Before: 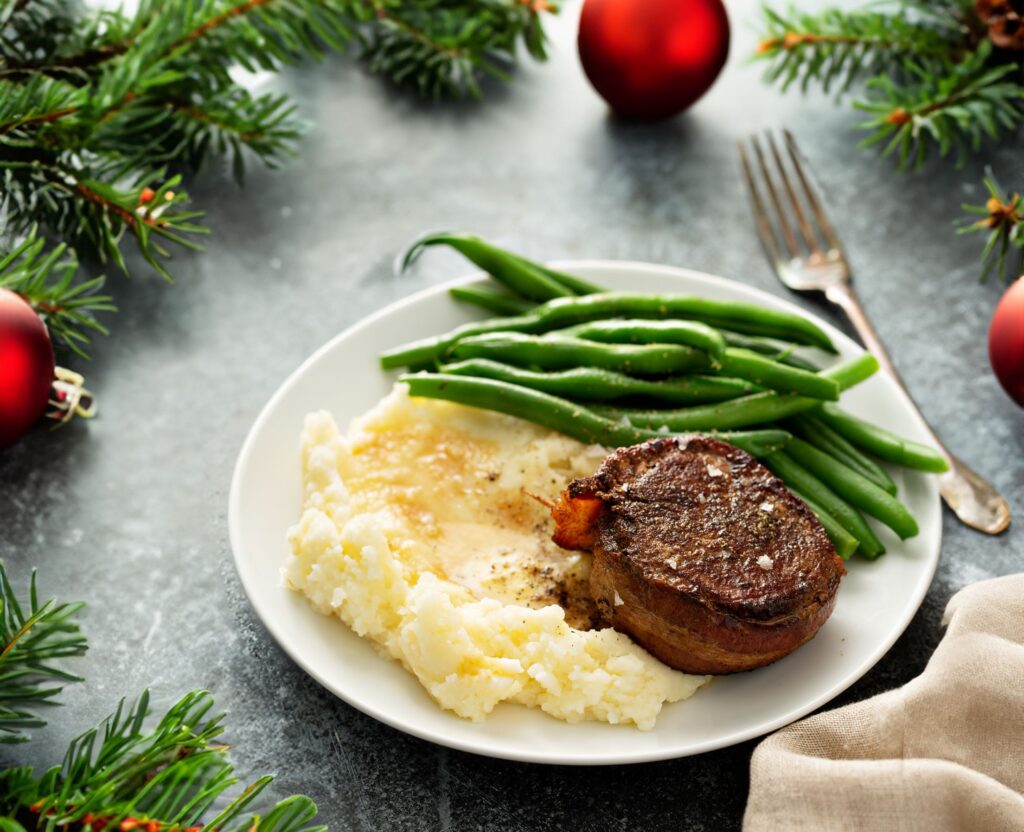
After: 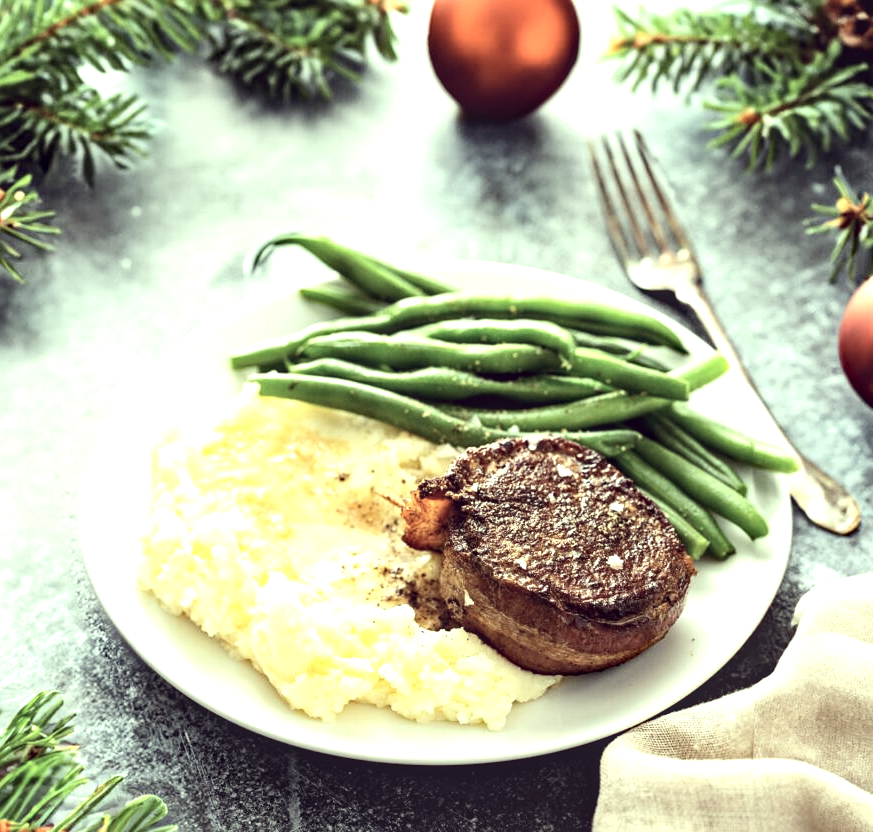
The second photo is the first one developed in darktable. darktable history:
crop and rotate: left 14.701%
local contrast: on, module defaults
exposure: black level correction 0, exposure 1.104 EV, compensate exposure bias true, compensate highlight preservation false
contrast brightness saturation: contrast 0.18, saturation 0.304
sharpen: amount 0.218
haze removal: compatibility mode true, adaptive false
color correction: highlights a* -20.95, highlights b* 20.39, shadows a* 19.24, shadows b* -20.8, saturation 0.44
